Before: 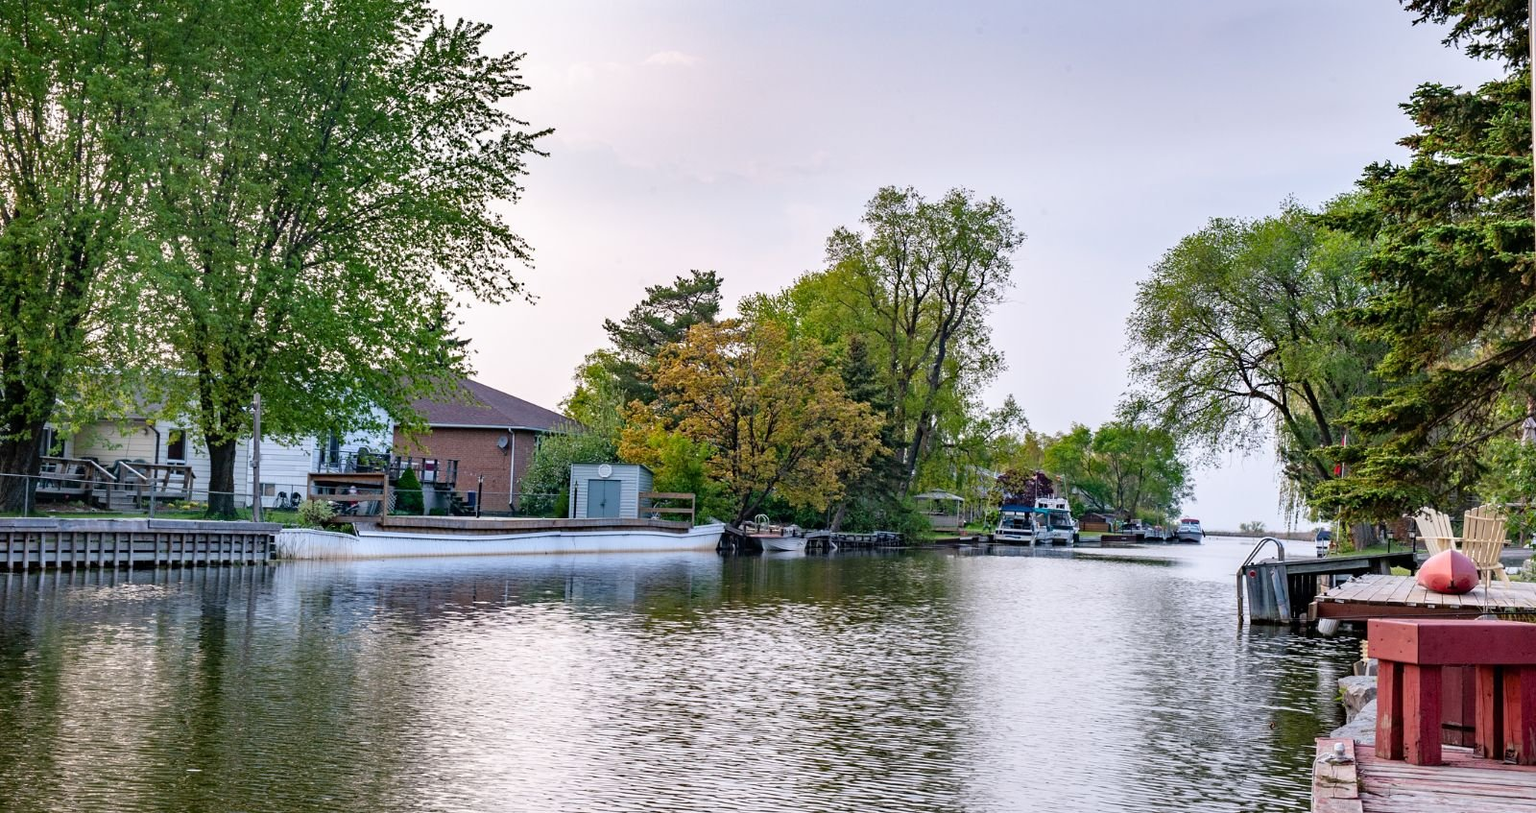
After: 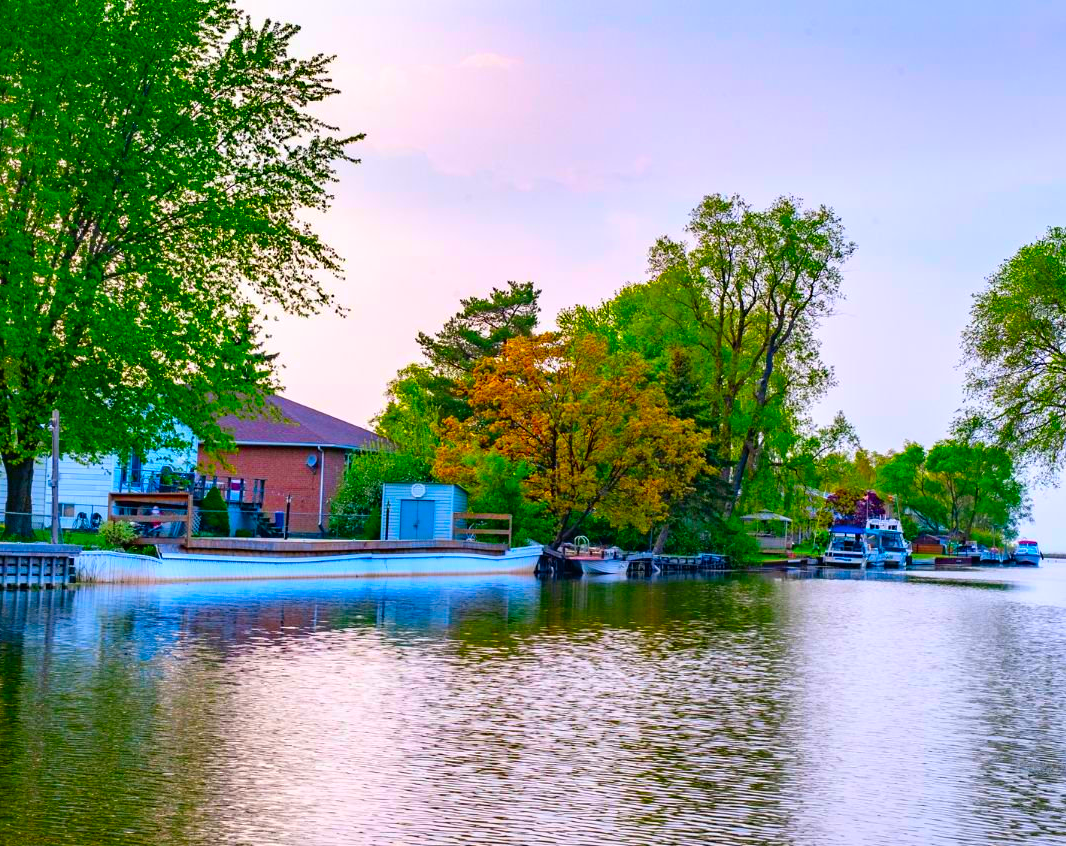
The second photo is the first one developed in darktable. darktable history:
crop and rotate: left 13.342%, right 19.991%
color correction: saturation 3
